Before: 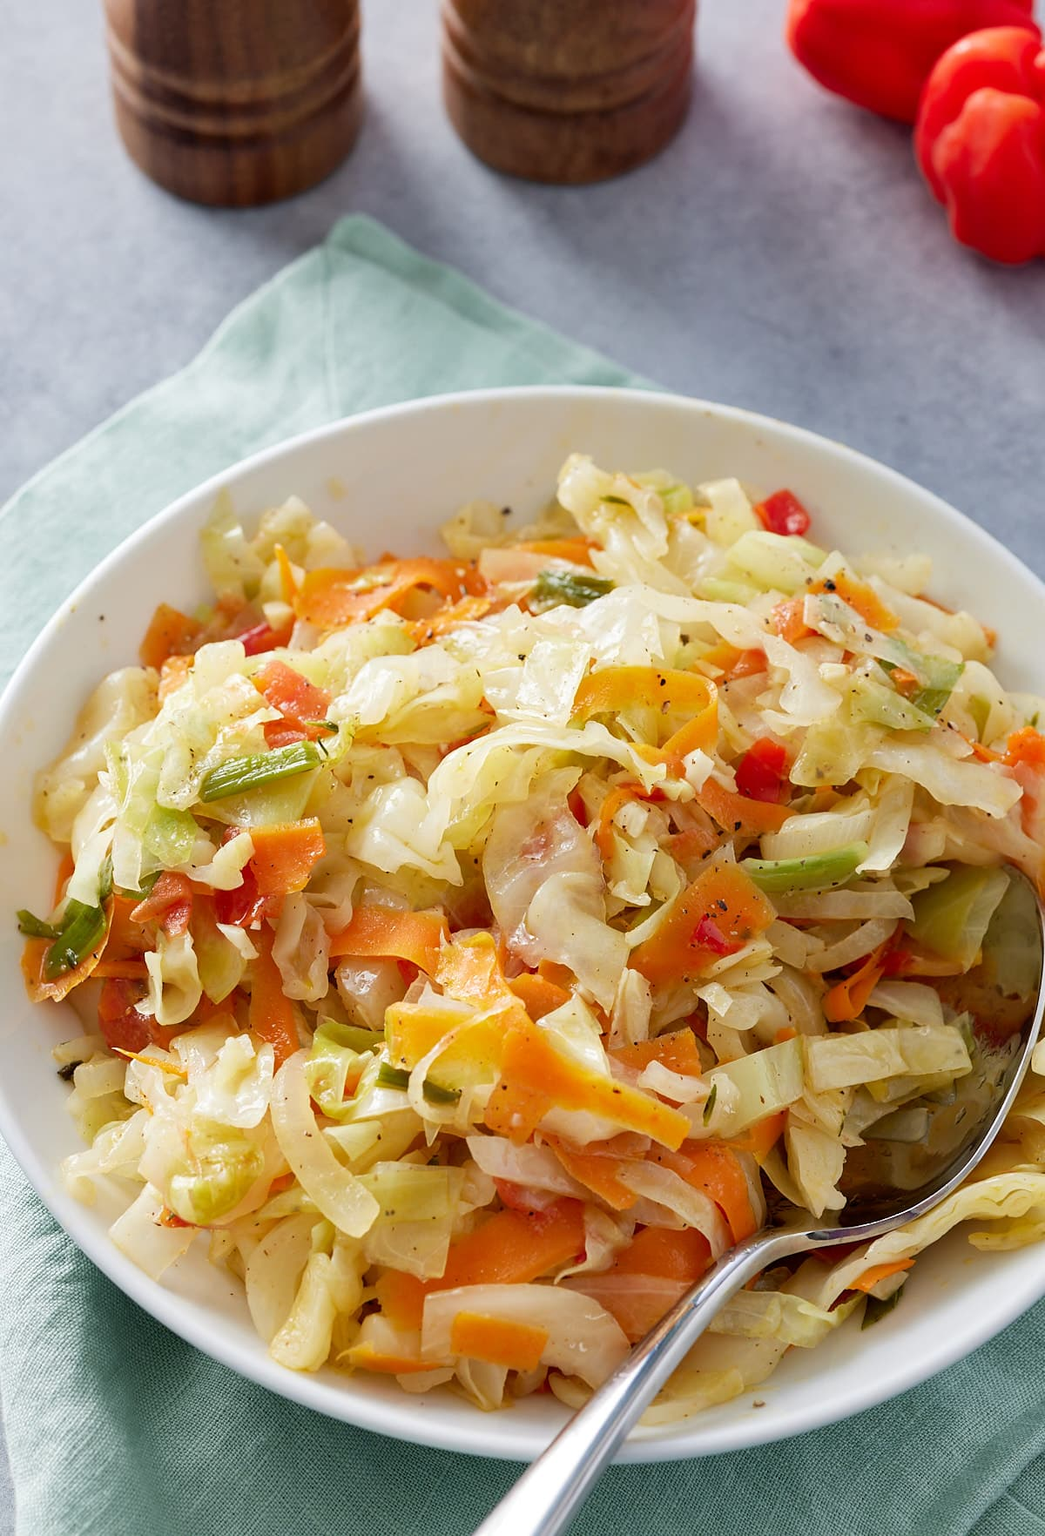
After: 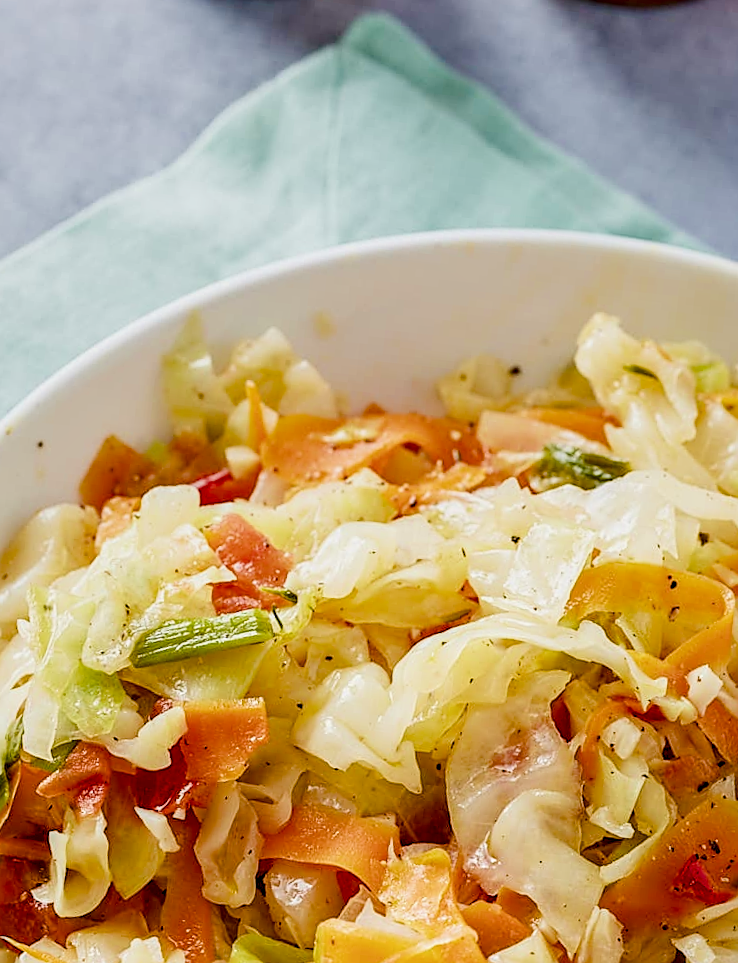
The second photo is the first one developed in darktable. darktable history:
crop and rotate: angle -5.96°, left 1.972%, top 6.719%, right 27.398%, bottom 30.594%
exposure: exposure 0.203 EV, compensate highlight preservation false
color balance rgb: linear chroma grading › global chroma 0.541%, perceptual saturation grading › global saturation 20%, perceptual saturation grading › highlights -24.743%, perceptual saturation grading › shadows 49.763%, global vibrance 20%
sharpen: on, module defaults
velvia: on, module defaults
filmic rgb: black relative exposure -7.65 EV, white relative exposure 4.56 EV, hardness 3.61
local contrast: detail 160%
